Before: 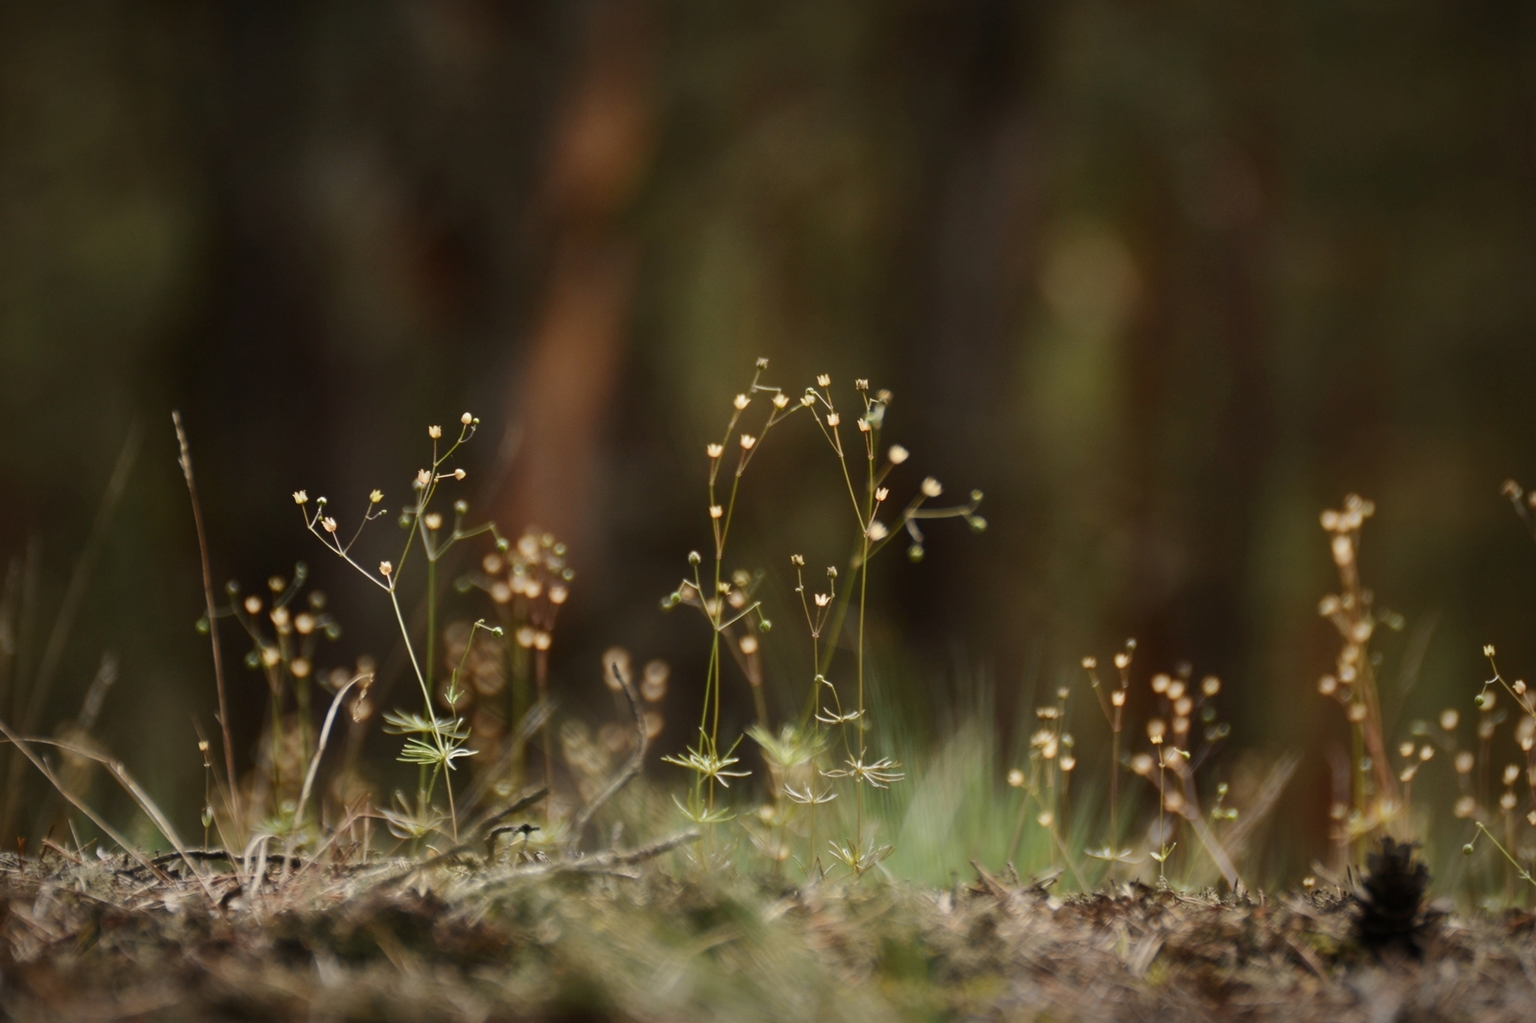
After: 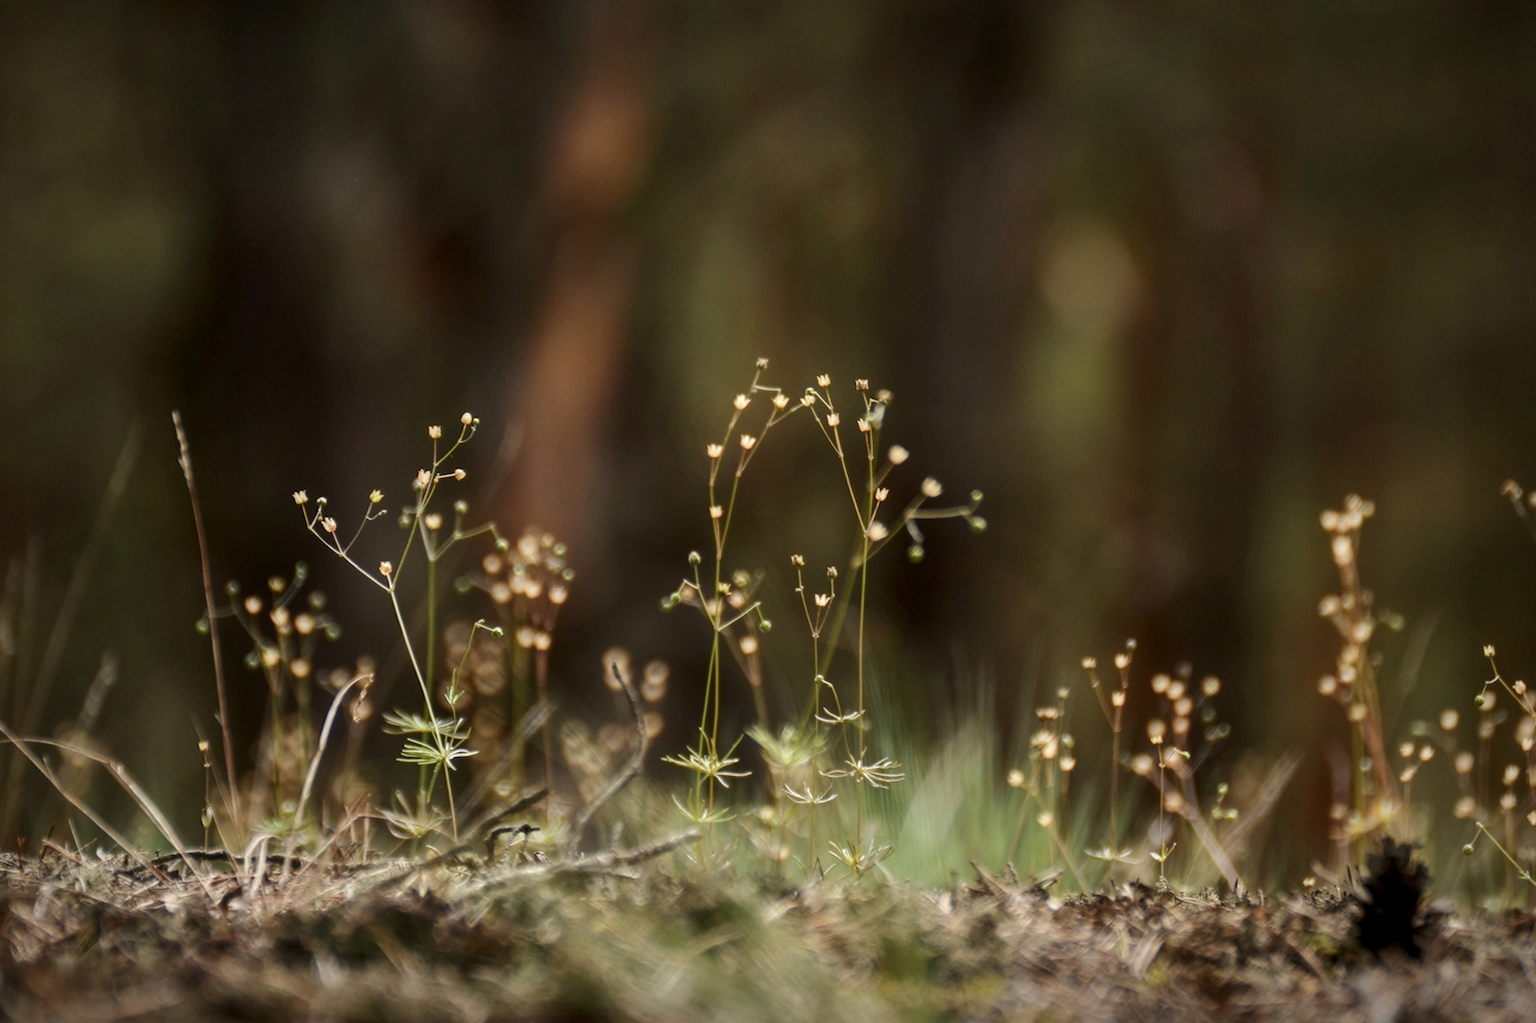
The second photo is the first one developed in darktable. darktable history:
tone equalizer: mask exposure compensation -0.497 EV
local contrast: detail 130%
levels: mode automatic
